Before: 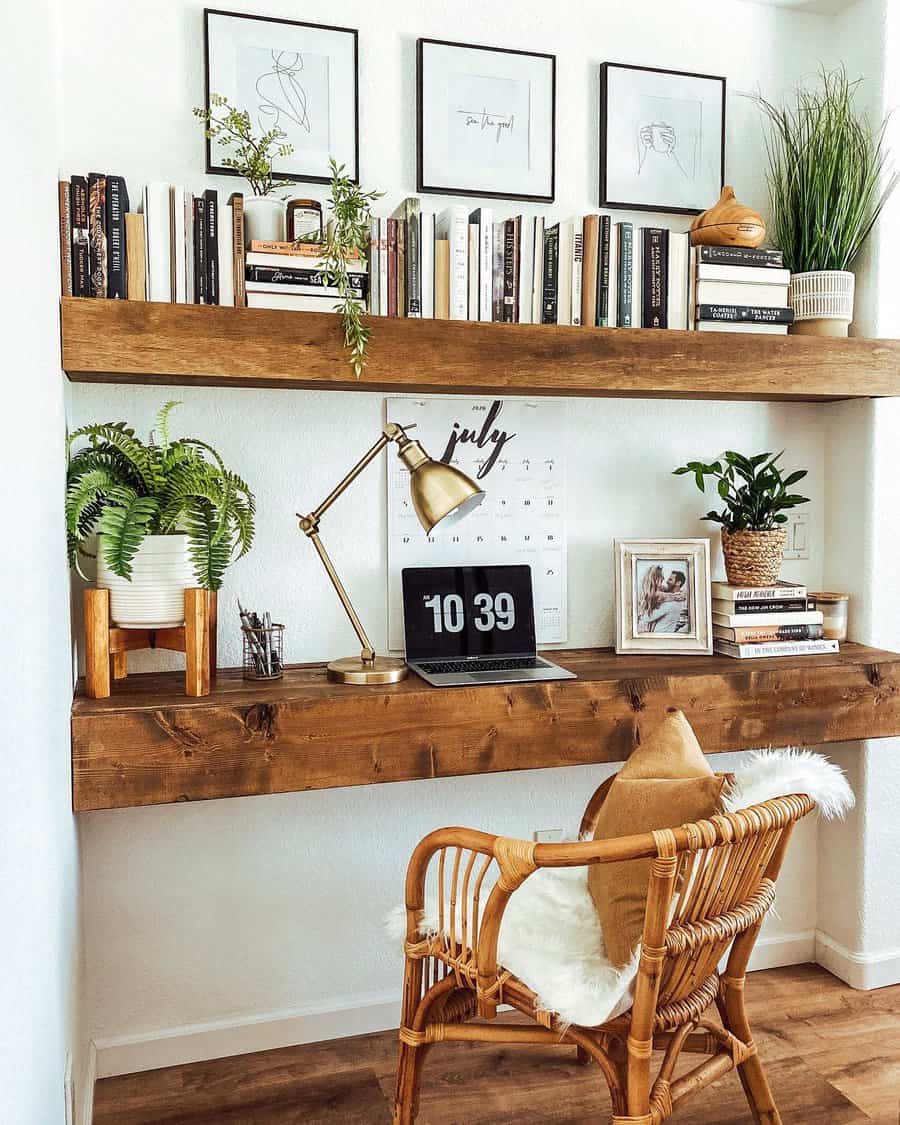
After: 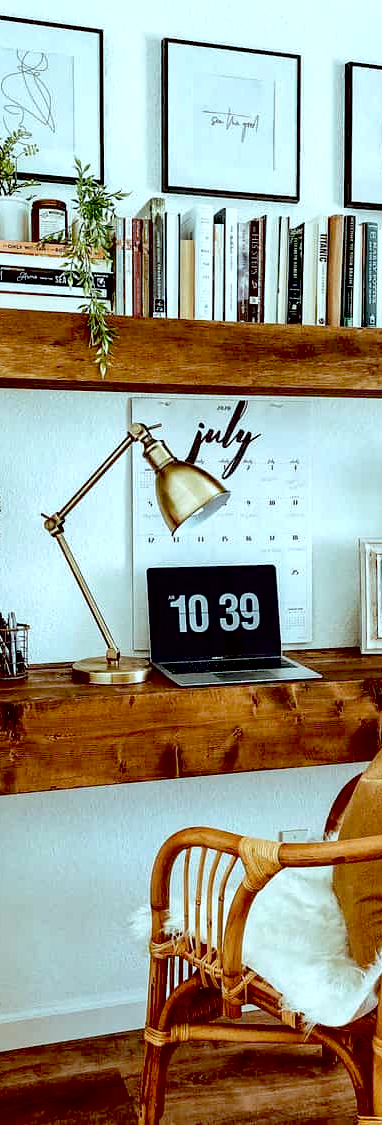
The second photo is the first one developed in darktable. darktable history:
crop: left 28.392%, right 29.117%
exposure: black level correction 0.048, exposure 0.013 EV, compensate highlight preservation false
color correction: highlights a* -10.25, highlights b* -10.12
local contrast: mode bilateral grid, contrast 20, coarseness 50, detail 147%, midtone range 0.2
